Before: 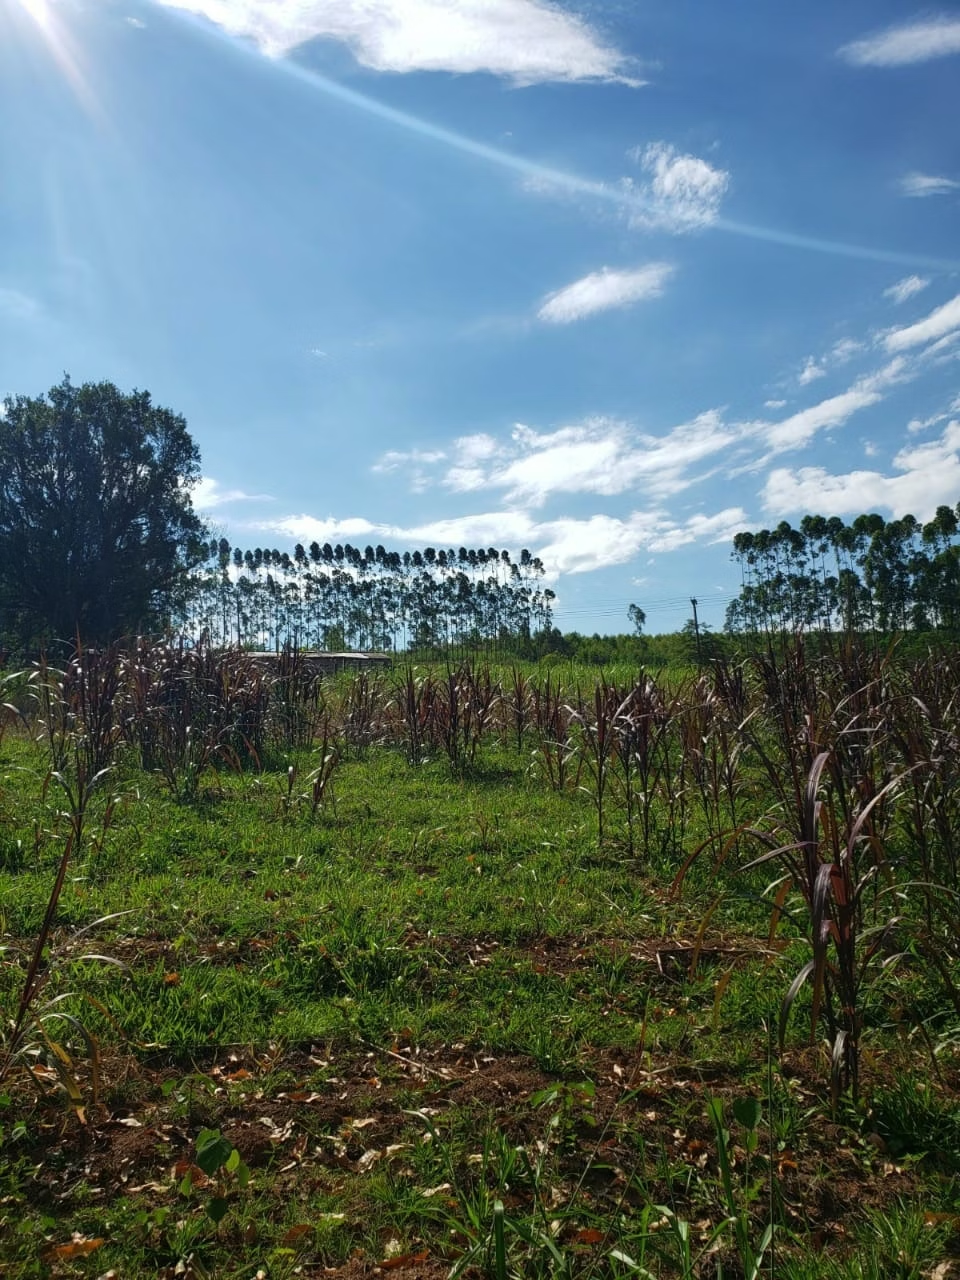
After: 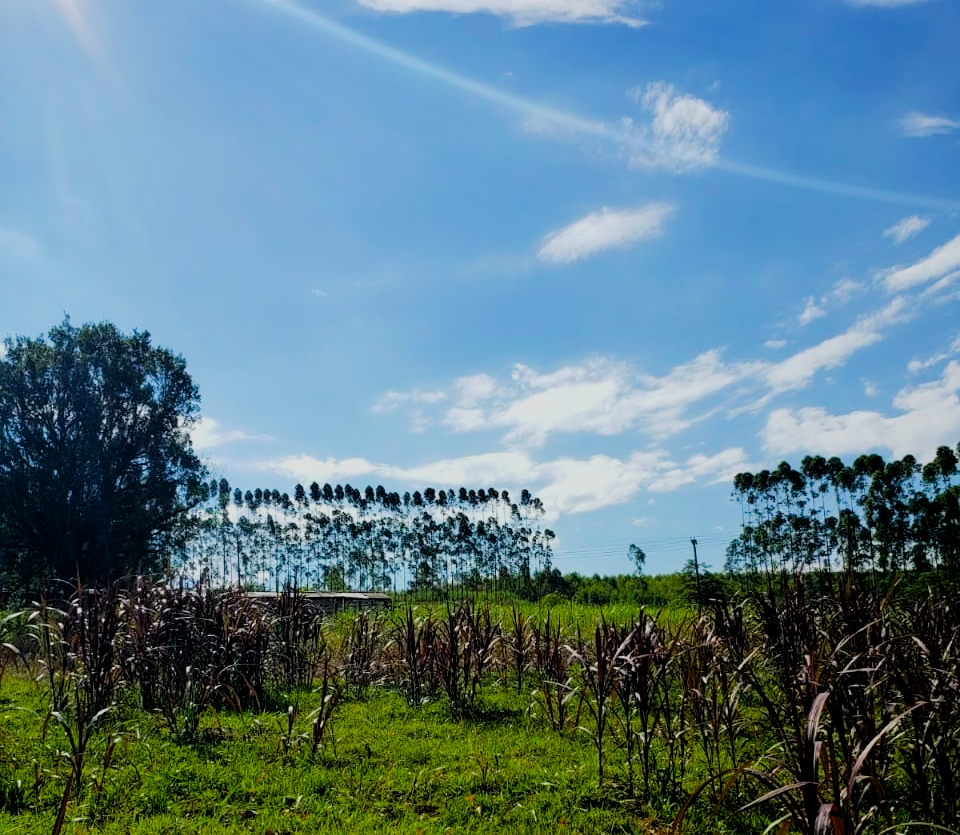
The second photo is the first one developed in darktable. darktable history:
filmic rgb: black relative exposure -5 EV, white relative exposure 3.98 EV, hardness 2.88, contrast 1.099, highlights saturation mix -20.23%
color balance rgb: global offset › luminance -0.48%, perceptual saturation grading › global saturation 40.013%, perceptual brilliance grading › mid-tones 9.527%, perceptual brilliance grading › shadows 15.222%
tone curve: curves: ch0 [(0, 0) (0.003, 0.003) (0.011, 0.011) (0.025, 0.025) (0.044, 0.045) (0.069, 0.07) (0.1, 0.1) (0.136, 0.137) (0.177, 0.179) (0.224, 0.226) (0.277, 0.279) (0.335, 0.338) (0.399, 0.402) (0.468, 0.472) (0.543, 0.547) (0.623, 0.628) (0.709, 0.715) (0.801, 0.807) (0.898, 0.902) (1, 1)], preserve colors none
crop and rotate: top 4.732%, bottom 29.971%
